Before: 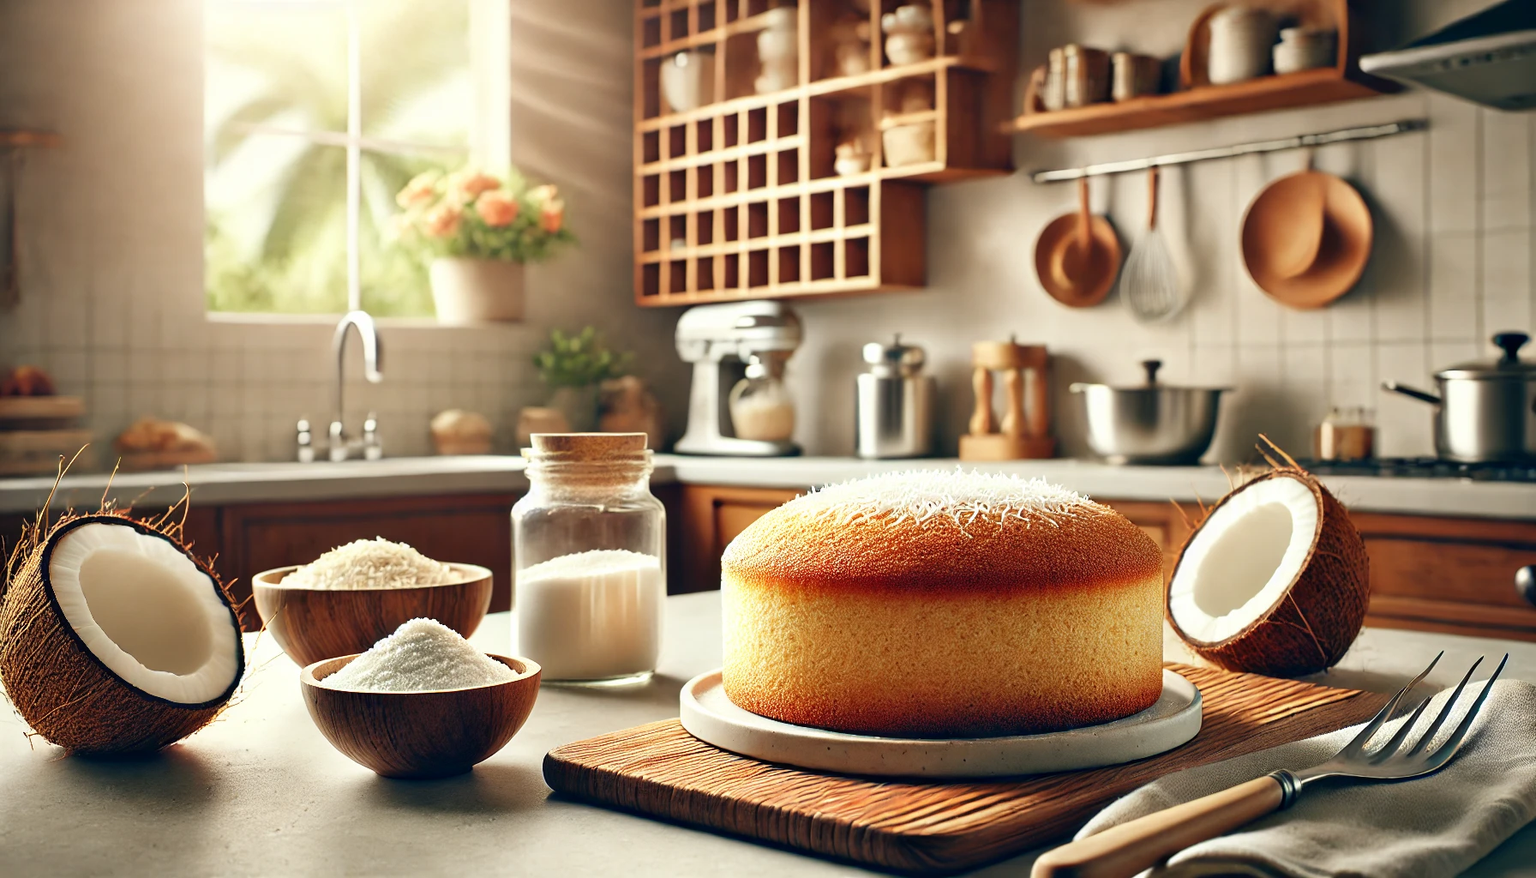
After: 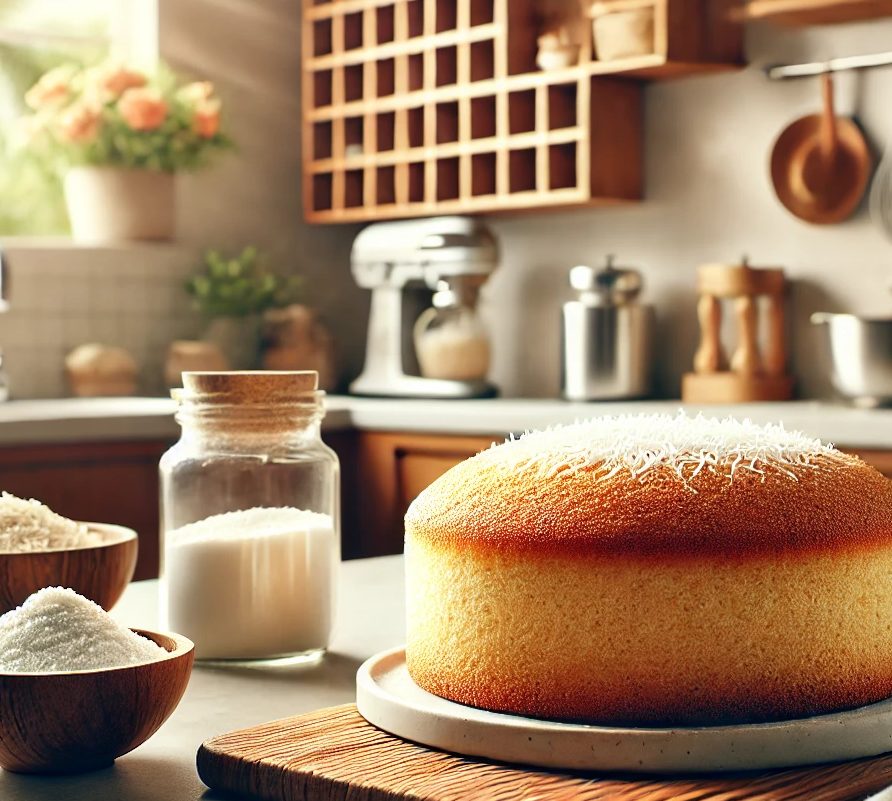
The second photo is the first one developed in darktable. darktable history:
crop and rotate: angle 0.022°, left 24.389%, top 13.1%, right 25.798%, bottom 8.575%
